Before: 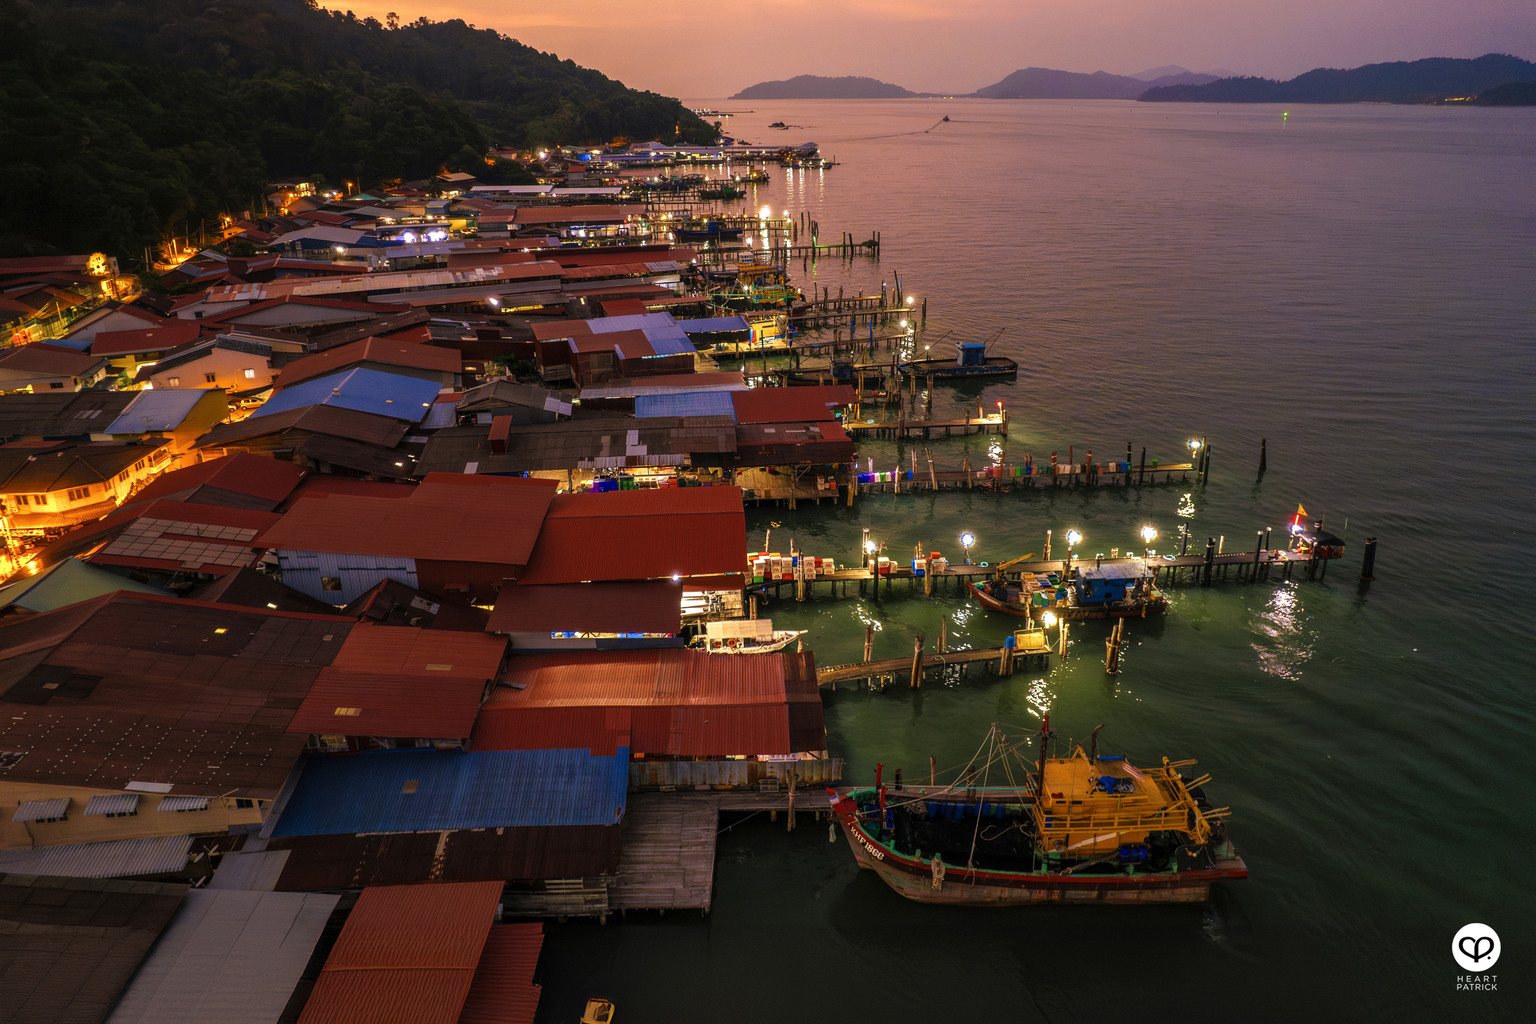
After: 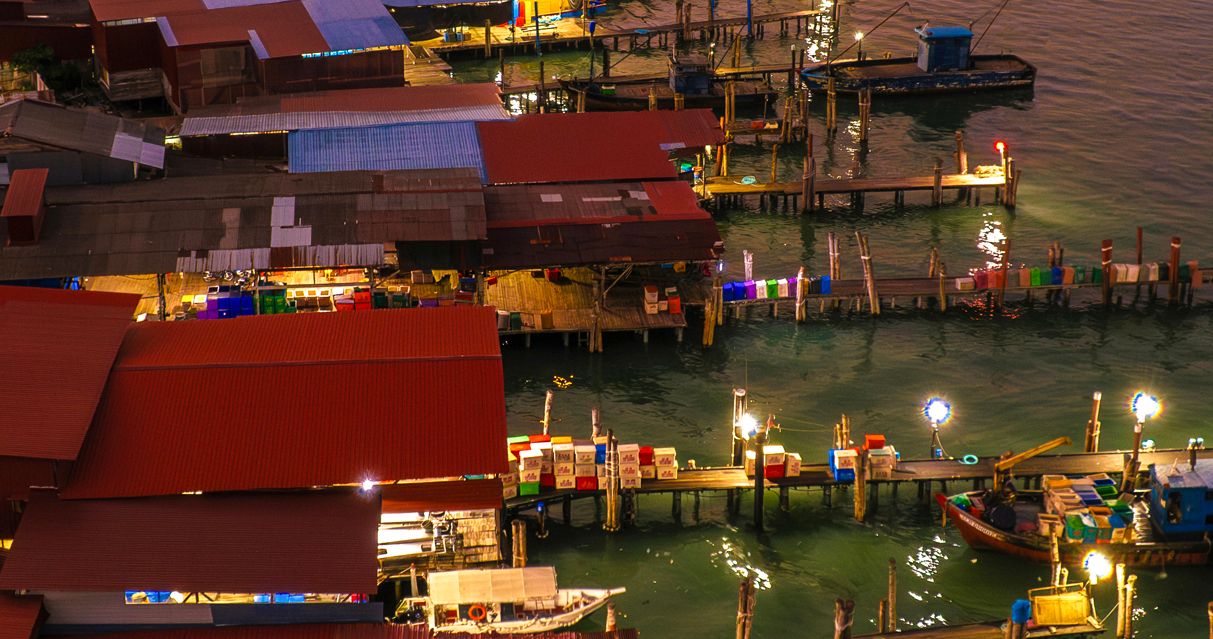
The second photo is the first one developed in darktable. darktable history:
rgb curve: mode RGB, independent channels
crop: left 31.751%, top 32.172%, right 27.8%, bottom 35.83%
